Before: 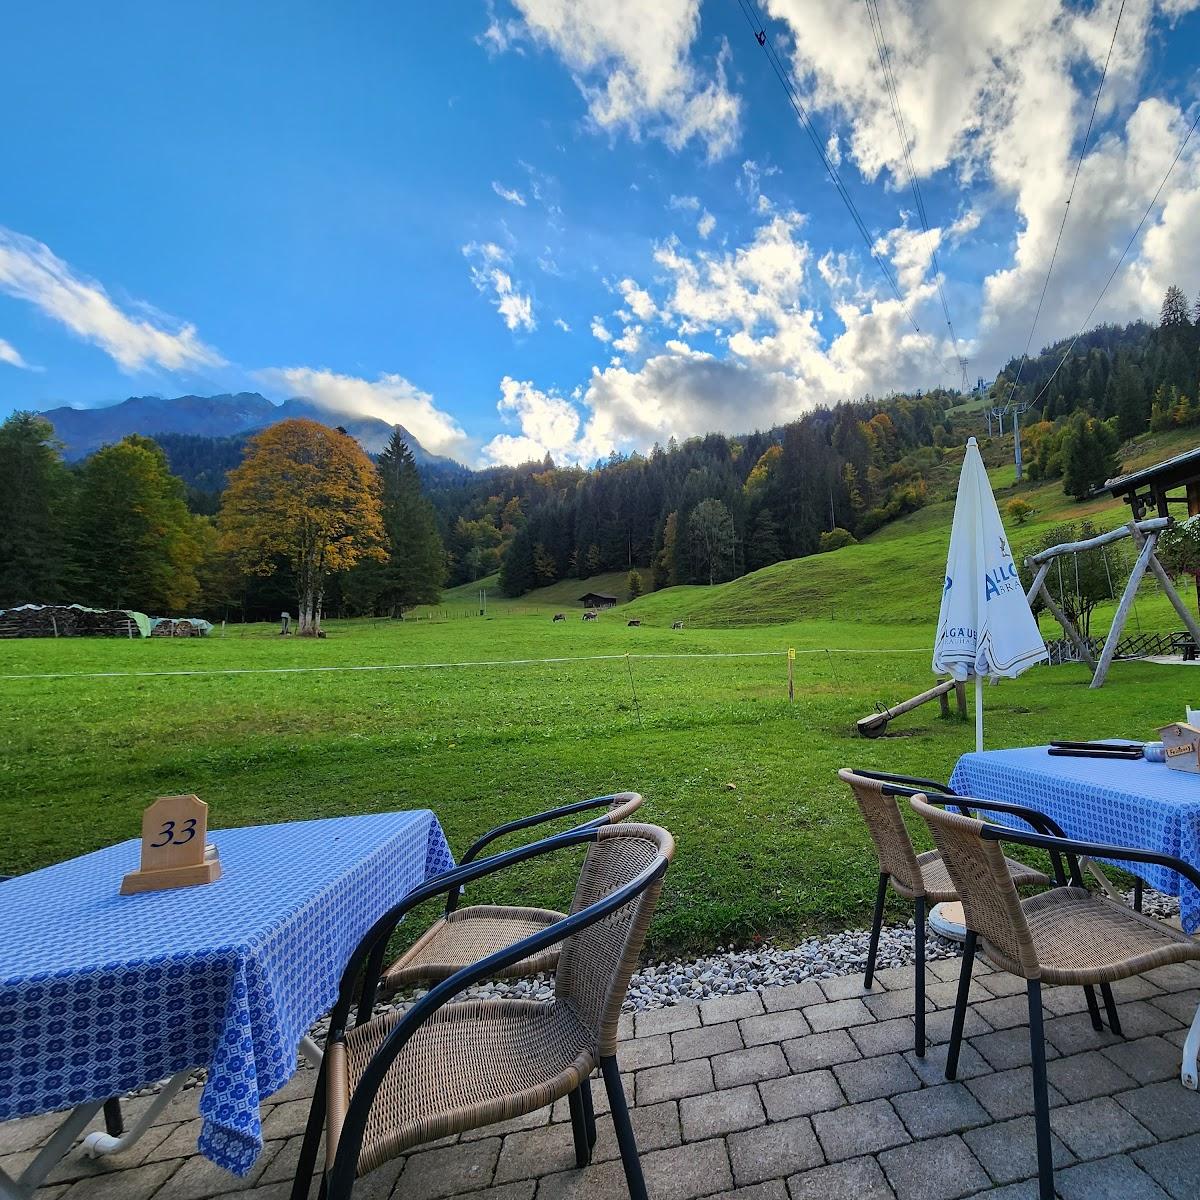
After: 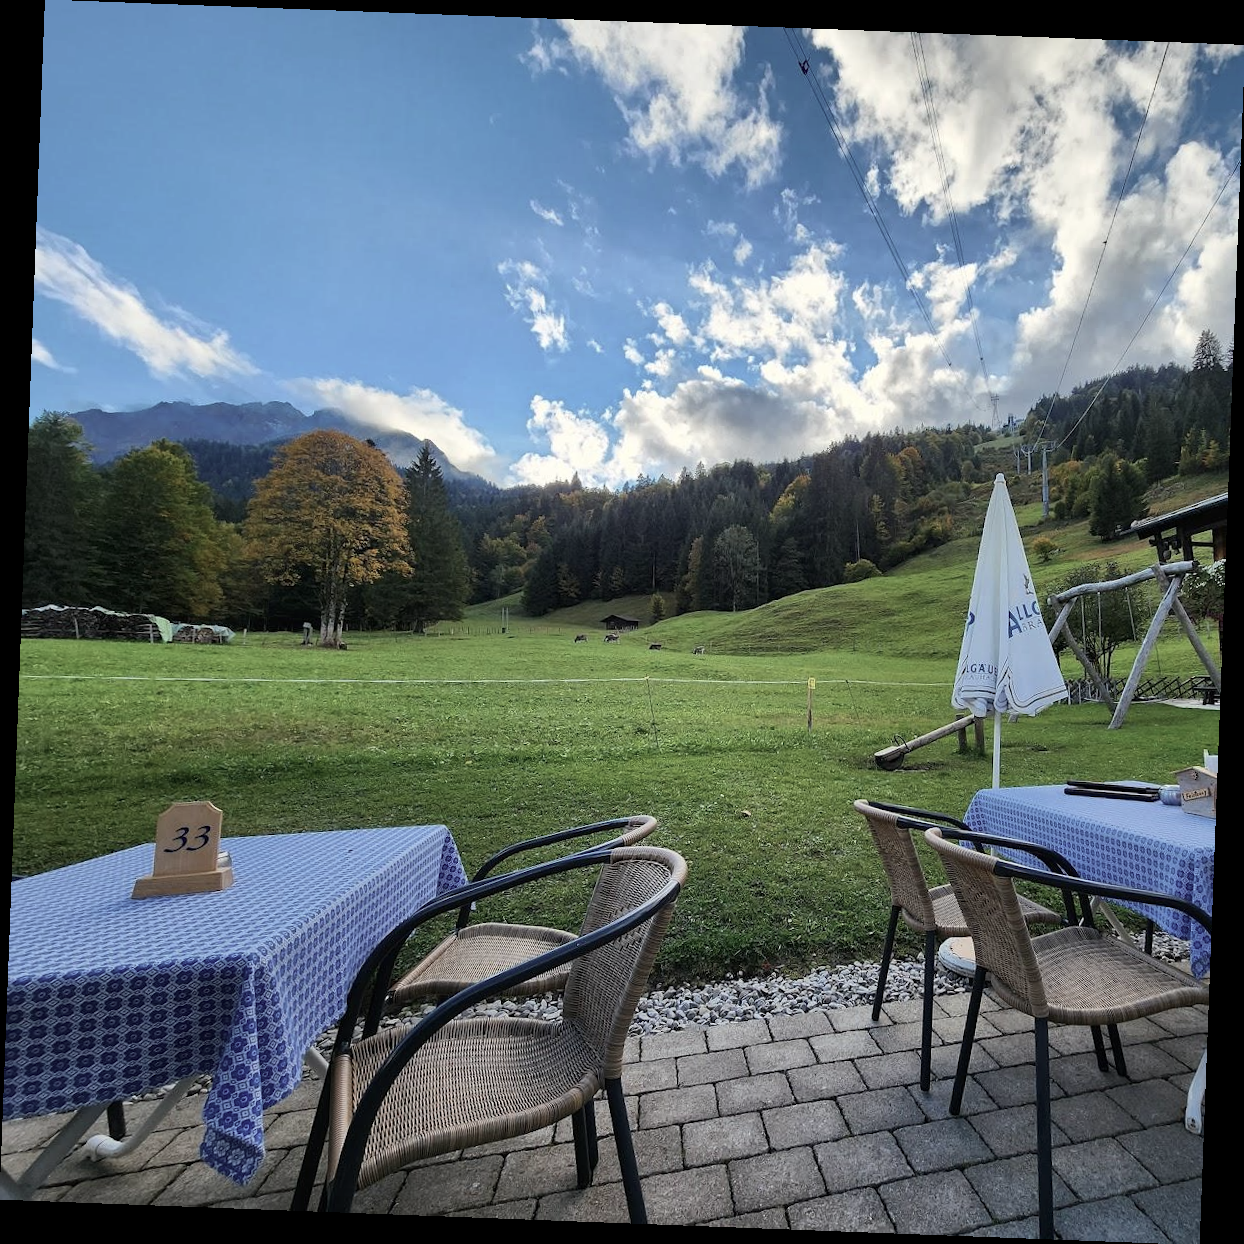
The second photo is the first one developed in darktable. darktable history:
rotate and perspective: rotation 2.17°, automatic cropping off
contrast brightness saturation: contrast 0.1, saturation -0.36
